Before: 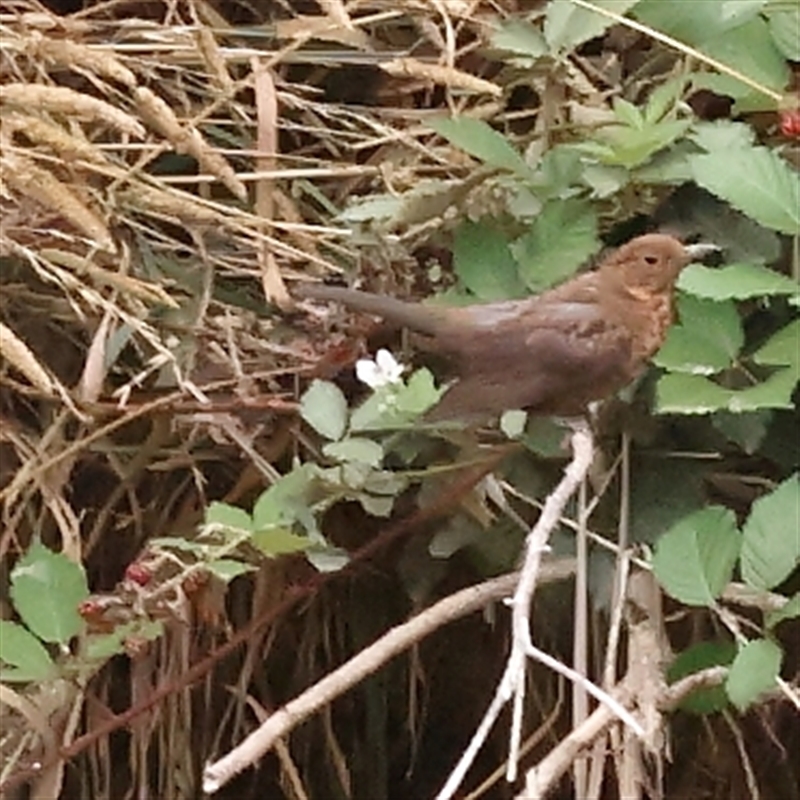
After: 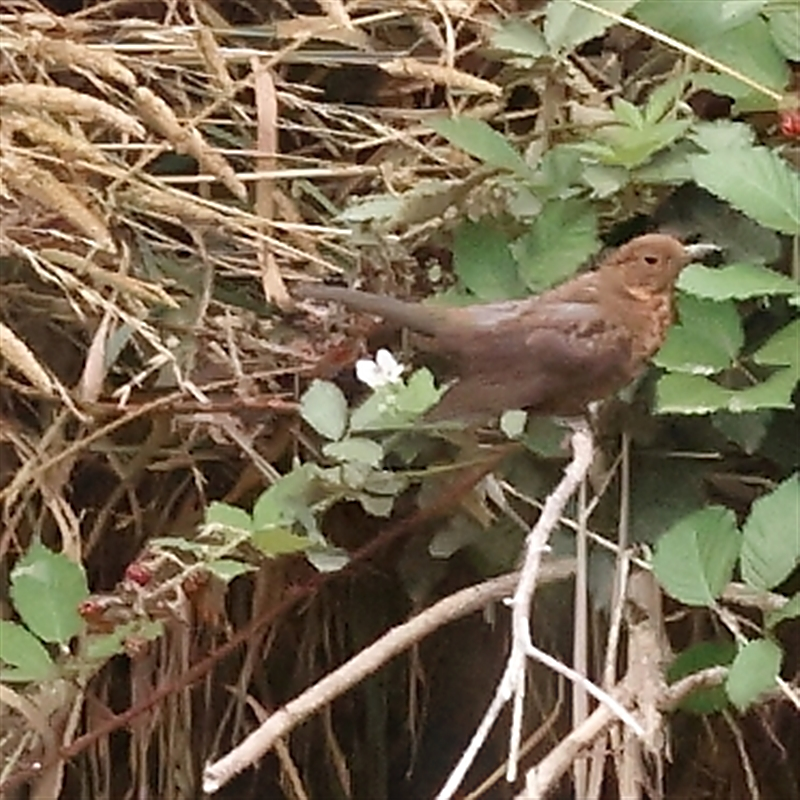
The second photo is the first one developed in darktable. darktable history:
bloom: size 9%, threshold 100%, strength 7%
sharpen: radius 1.864, amount 0.398, threshold 1.271
